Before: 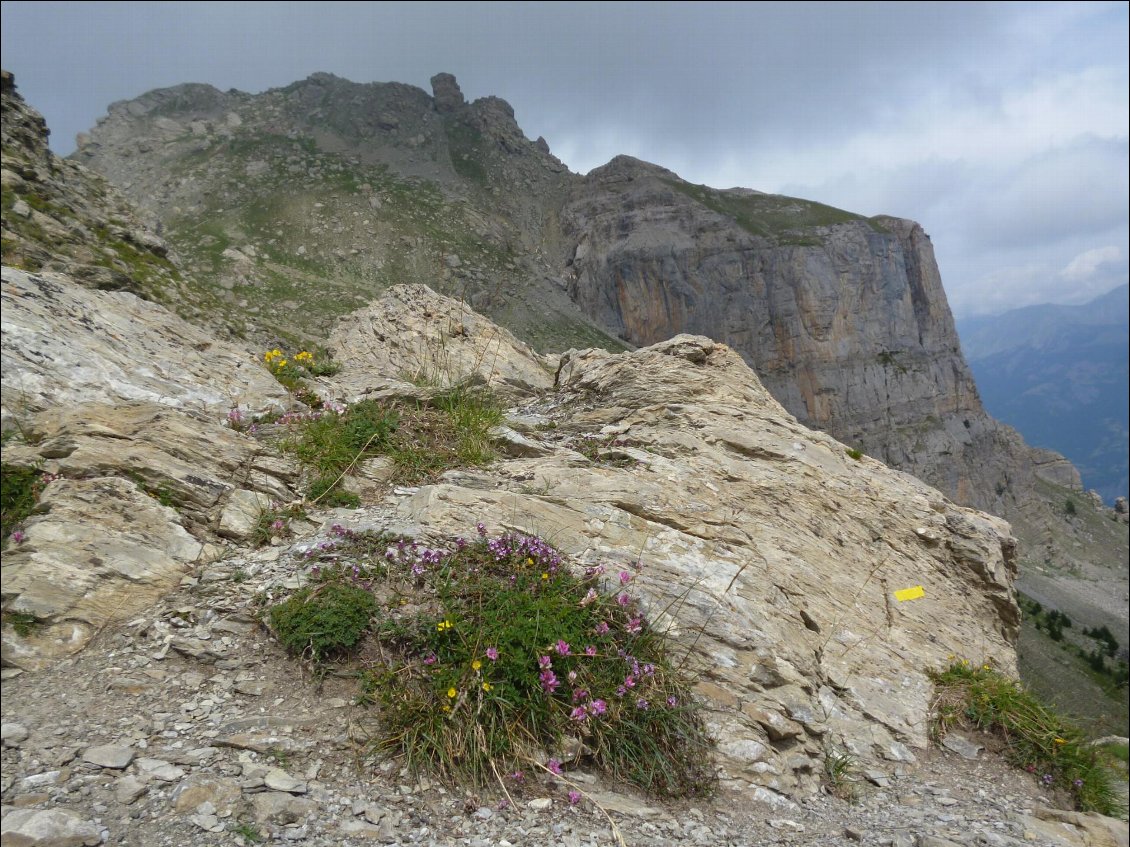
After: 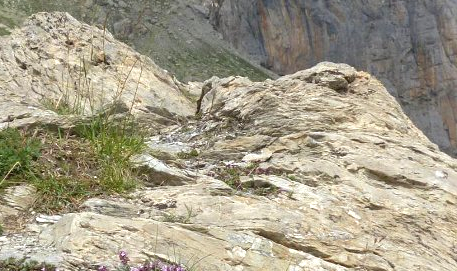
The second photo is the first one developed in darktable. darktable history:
crop: left 31.751%, top 32.172%, right 27.8%, bottom 35.83%
exposure: exposure 0.574 EV, compensate highlight preservation false
